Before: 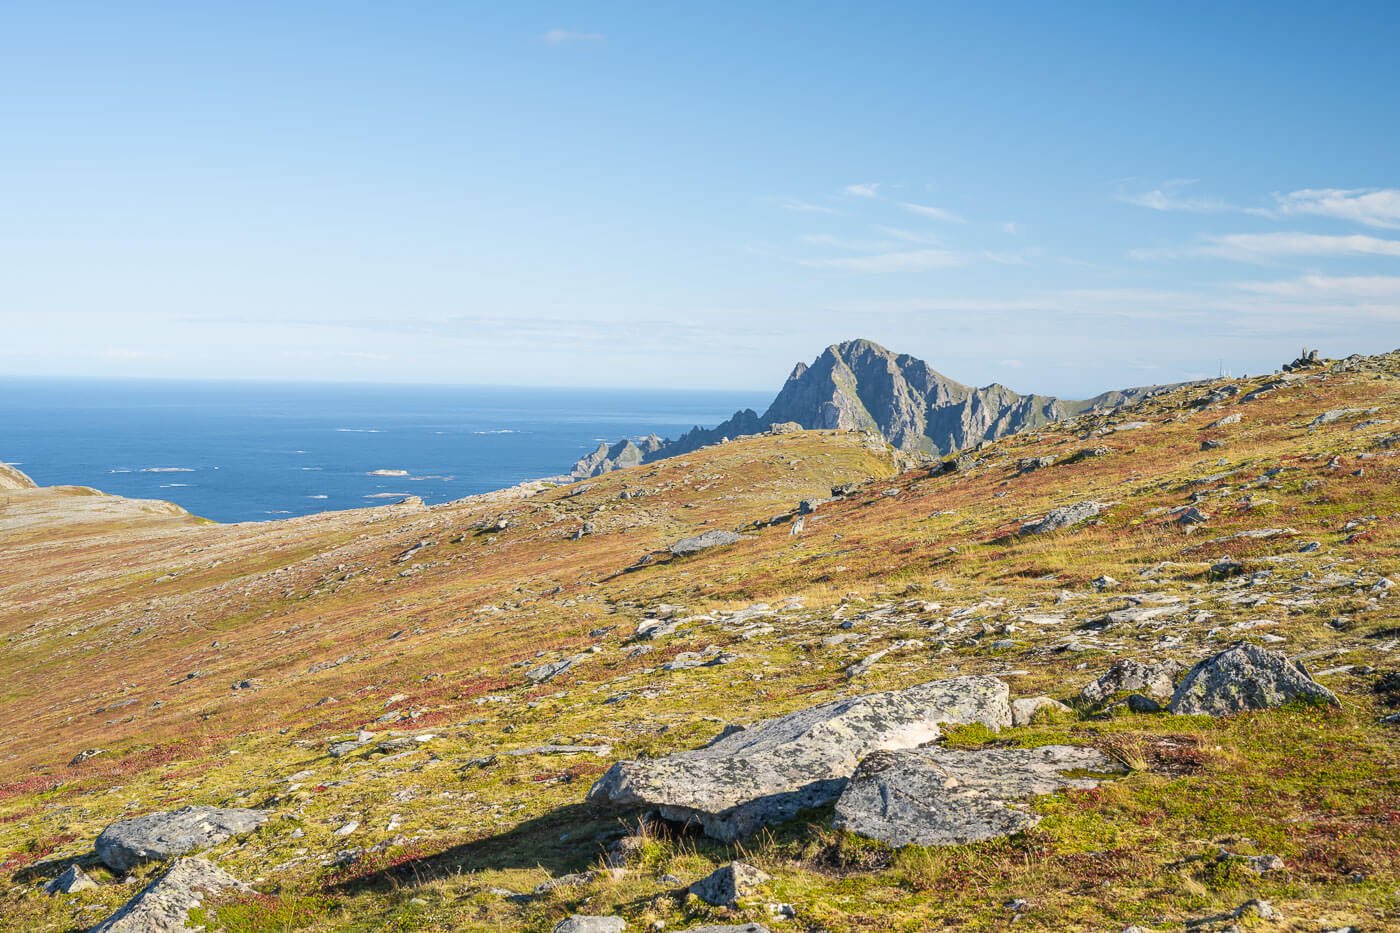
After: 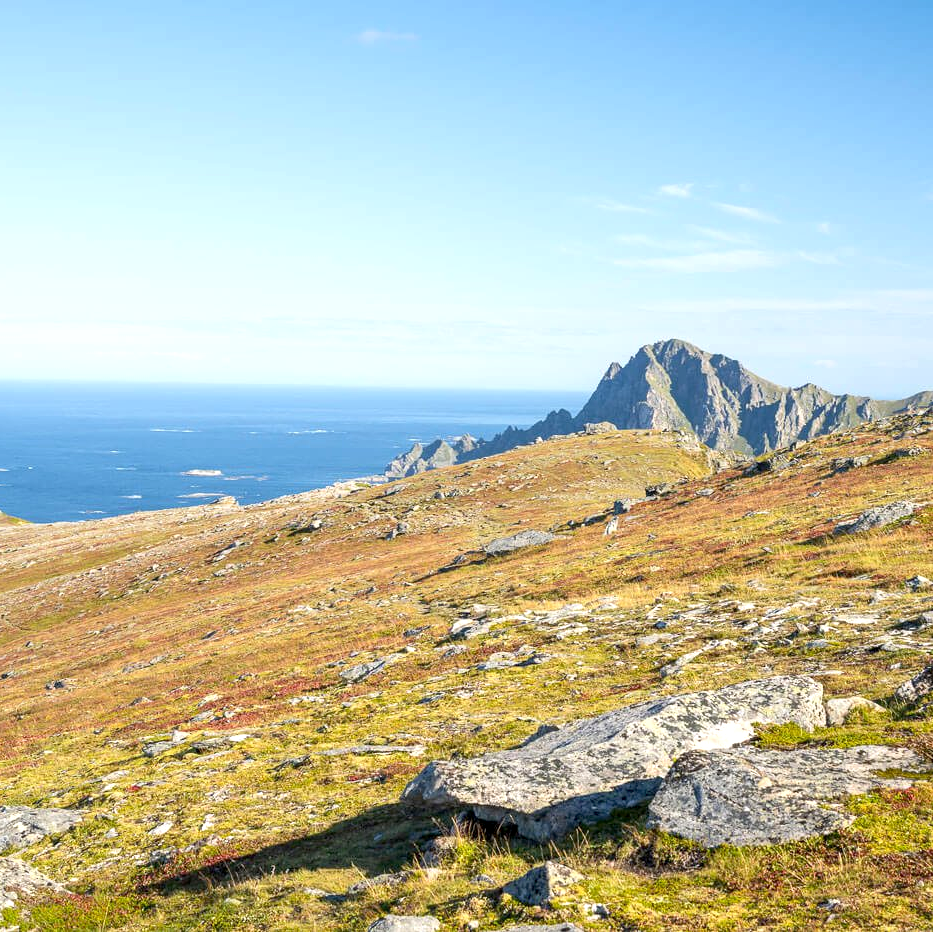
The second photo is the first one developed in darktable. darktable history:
exposure: black level correction 0.005, exposure 0.417 EV, compensate highlight preservation false
crop and rotate: left 13.342%, right 19.991%
